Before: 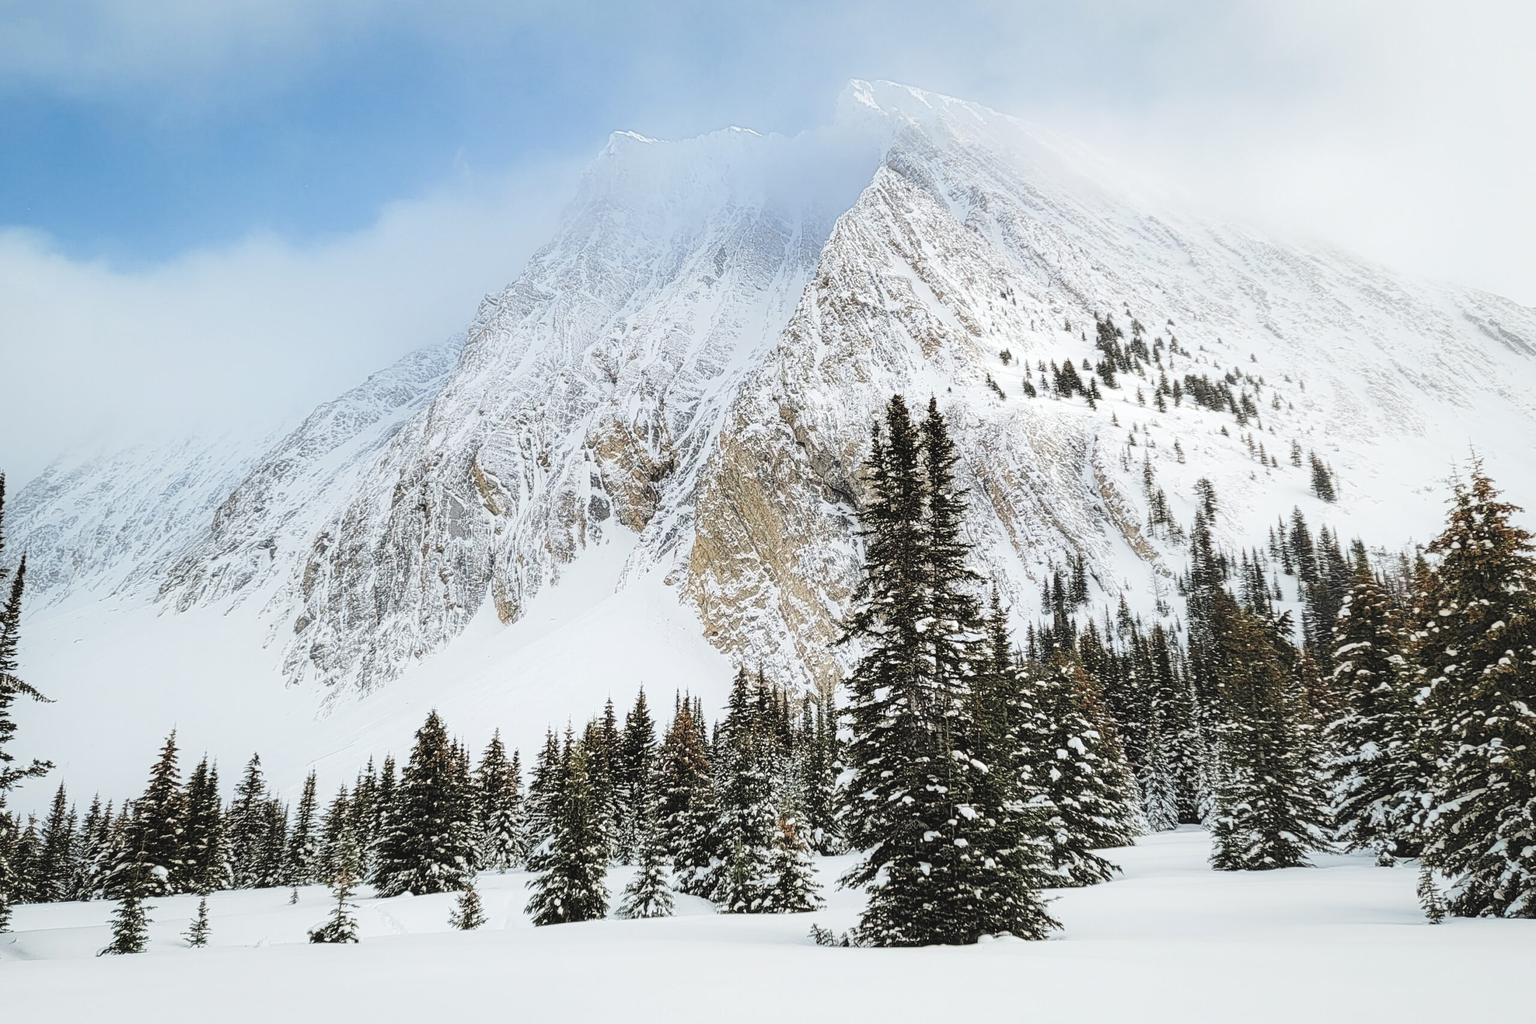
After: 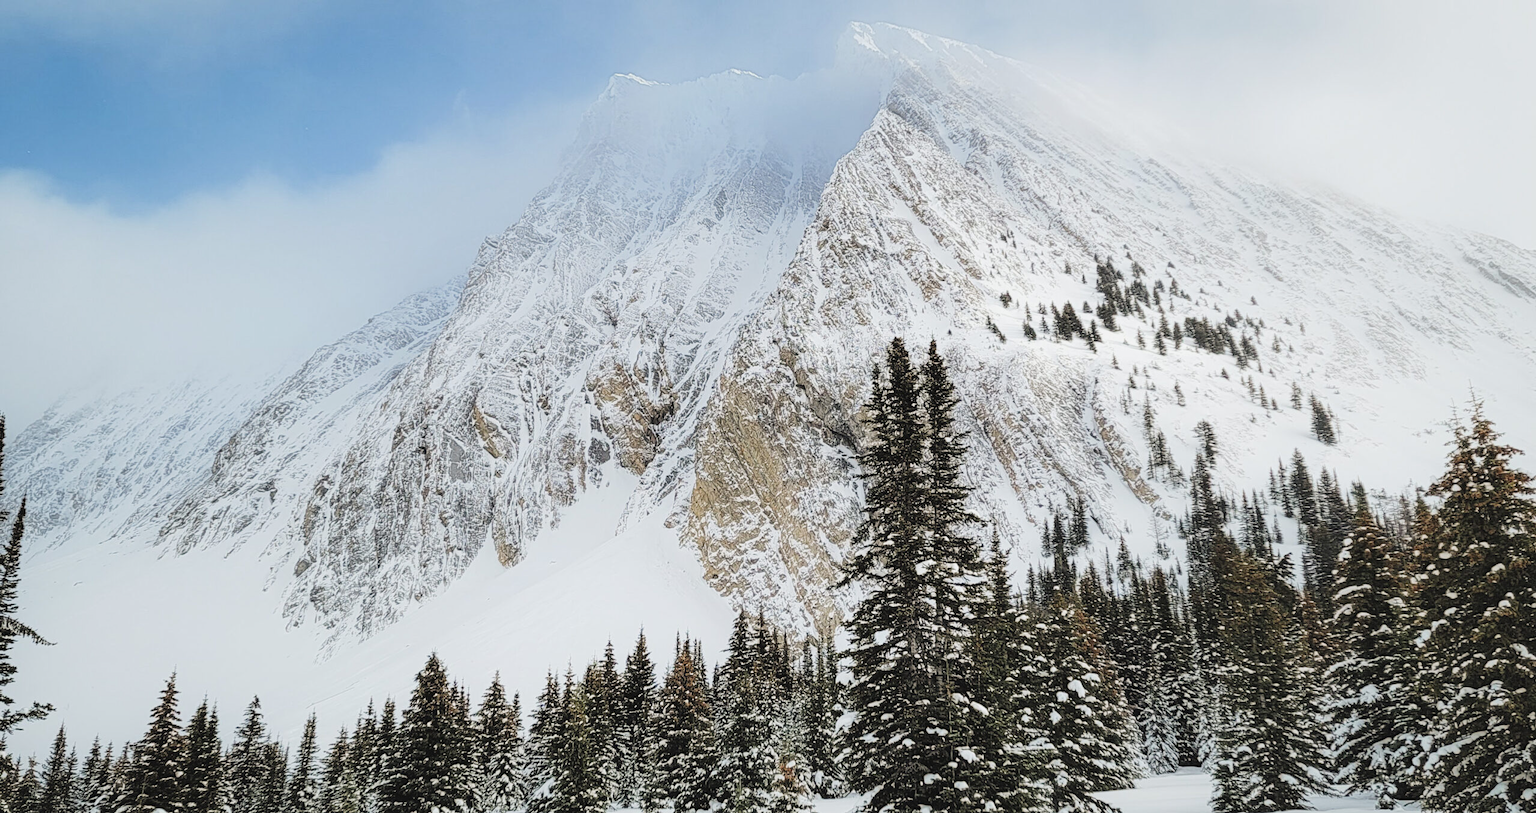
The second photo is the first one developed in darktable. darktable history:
crop and rotate: top 5.669%, bottom 14.932%
exposure: exposure -0.155 EV, compensate highlight preservation false
